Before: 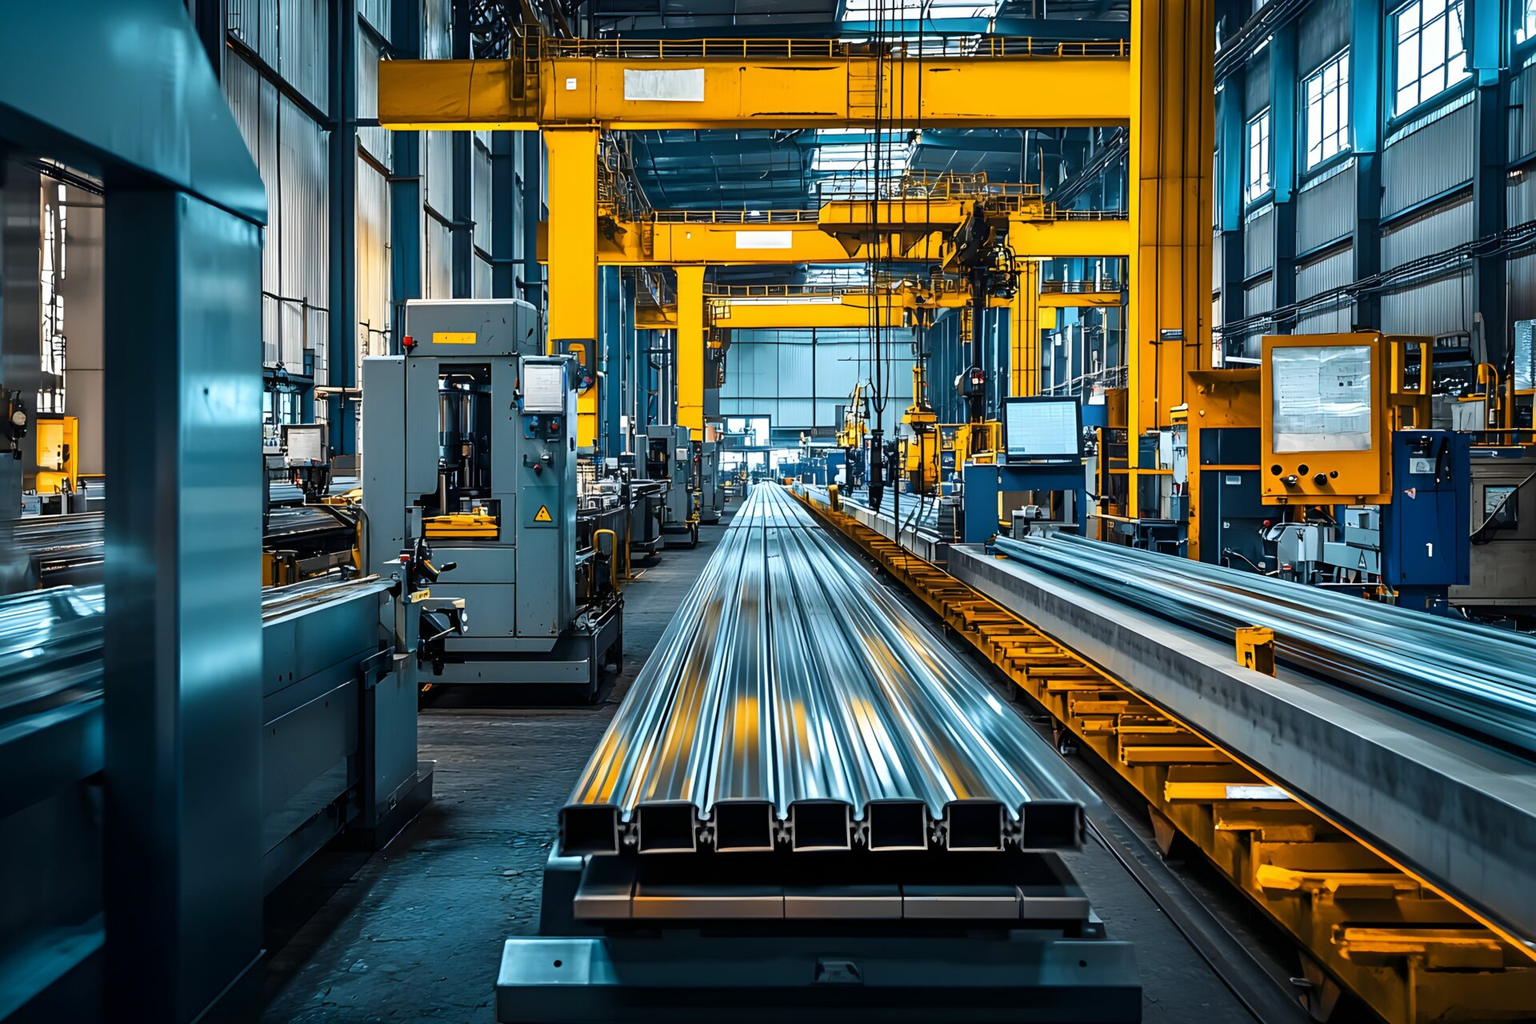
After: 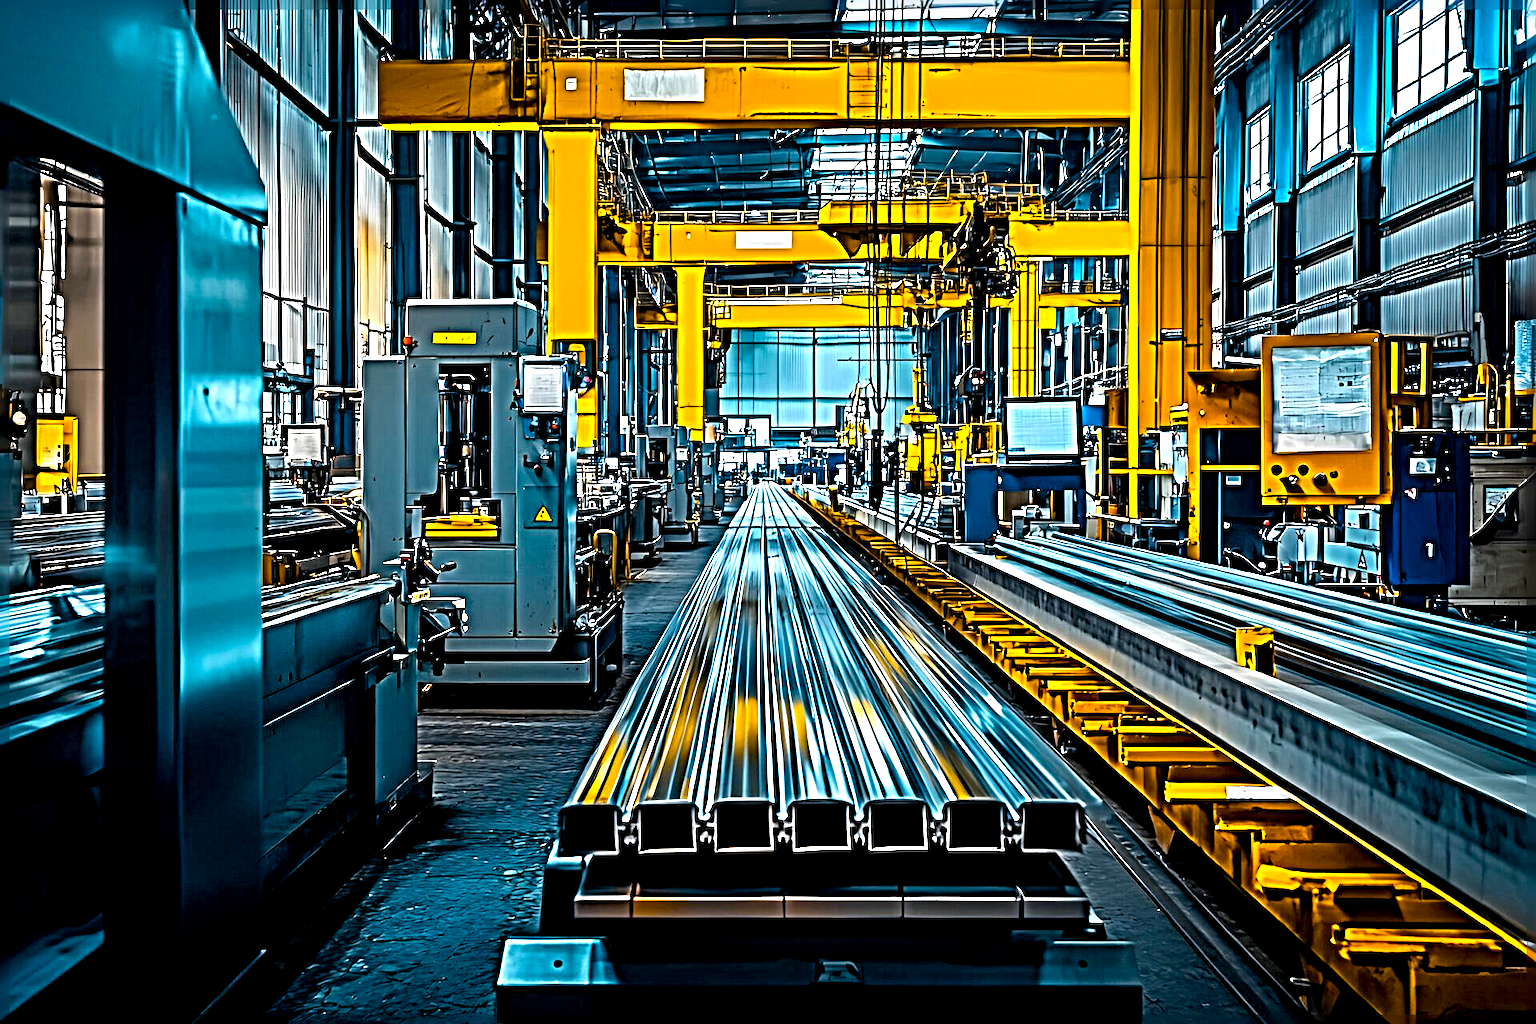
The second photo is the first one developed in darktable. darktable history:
sharpen: radius 6.3, amount 1.8, threshold 0
exposure: black level correction 0.01, exposure 0.011 EV, compensate highlight preservation false
color balance rgb: linear chroma grading › global chroma 15%, perceptual saturation grading › global saturation 30%
